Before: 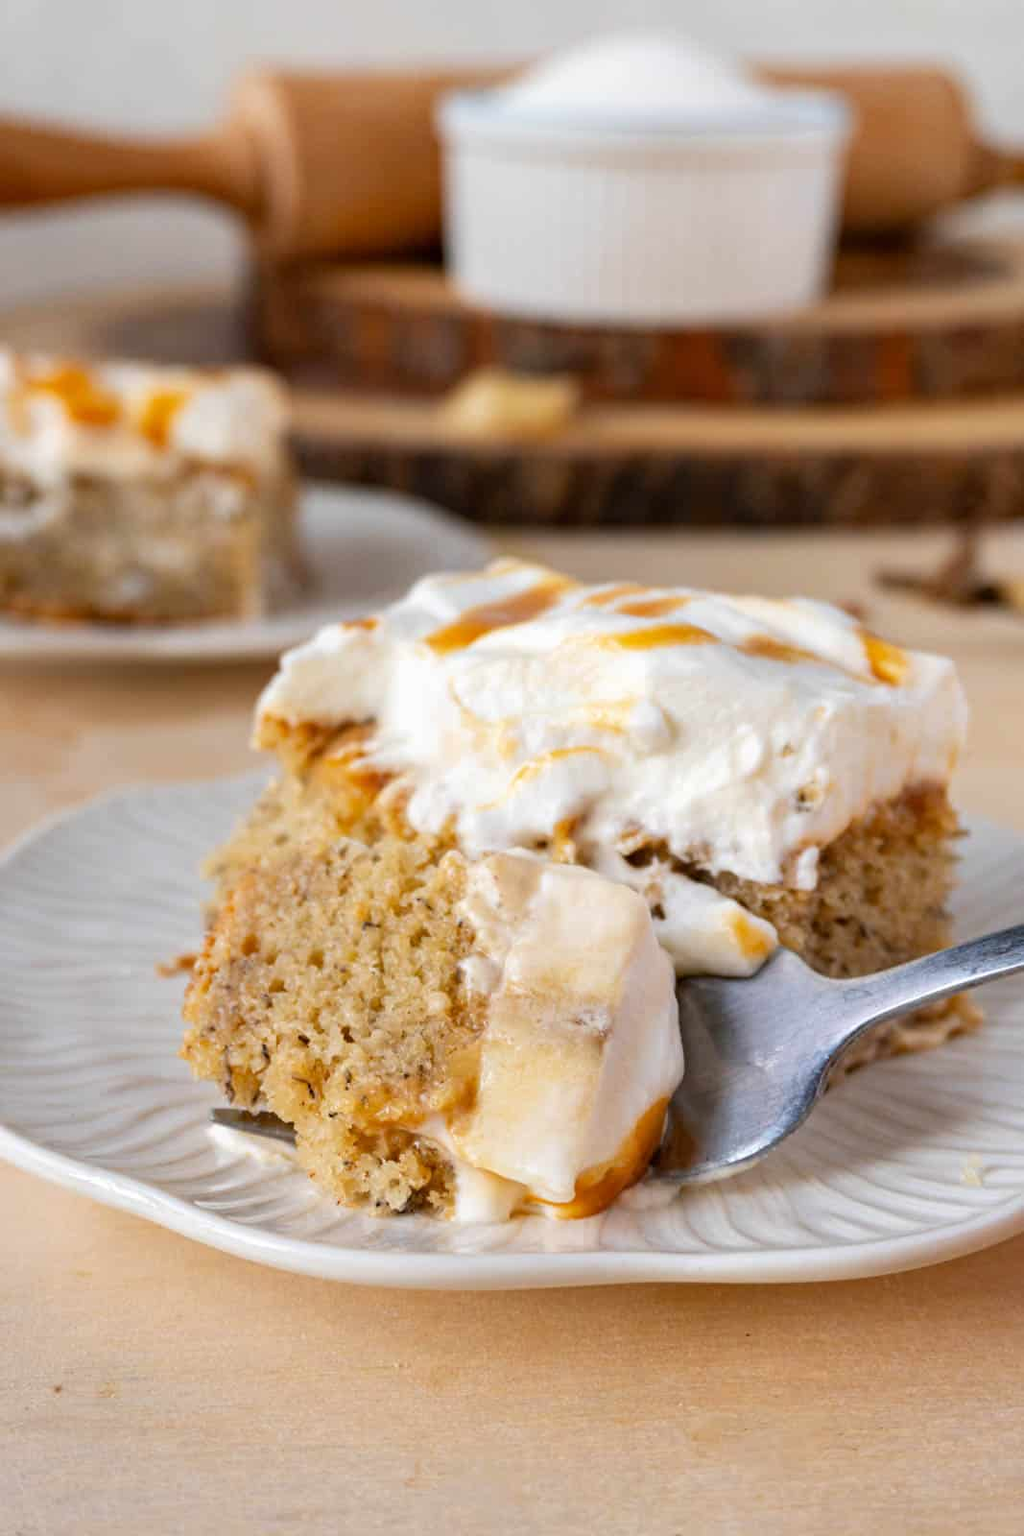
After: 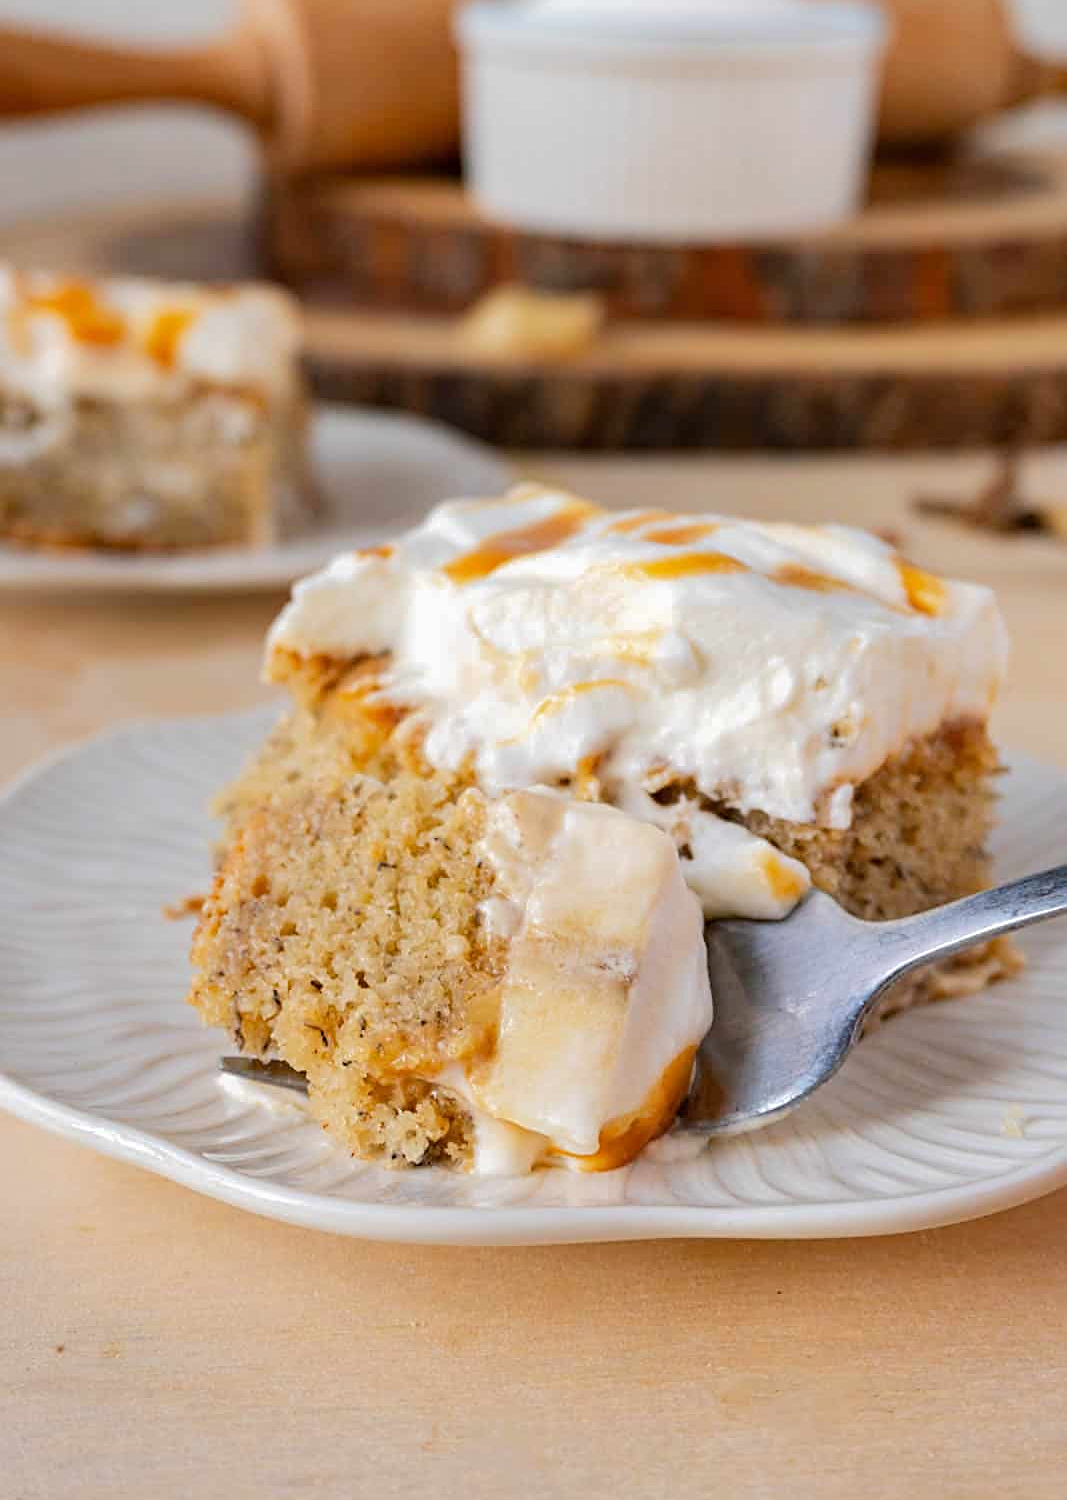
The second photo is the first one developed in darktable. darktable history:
crop and rotate: top 6.25%
base curve: curves: ch0 [(0, 0) (0.235, 0.266) (0.503, 0.496) (0.786, 0.72) (1, 1)]
sharpen: on, module defaults
